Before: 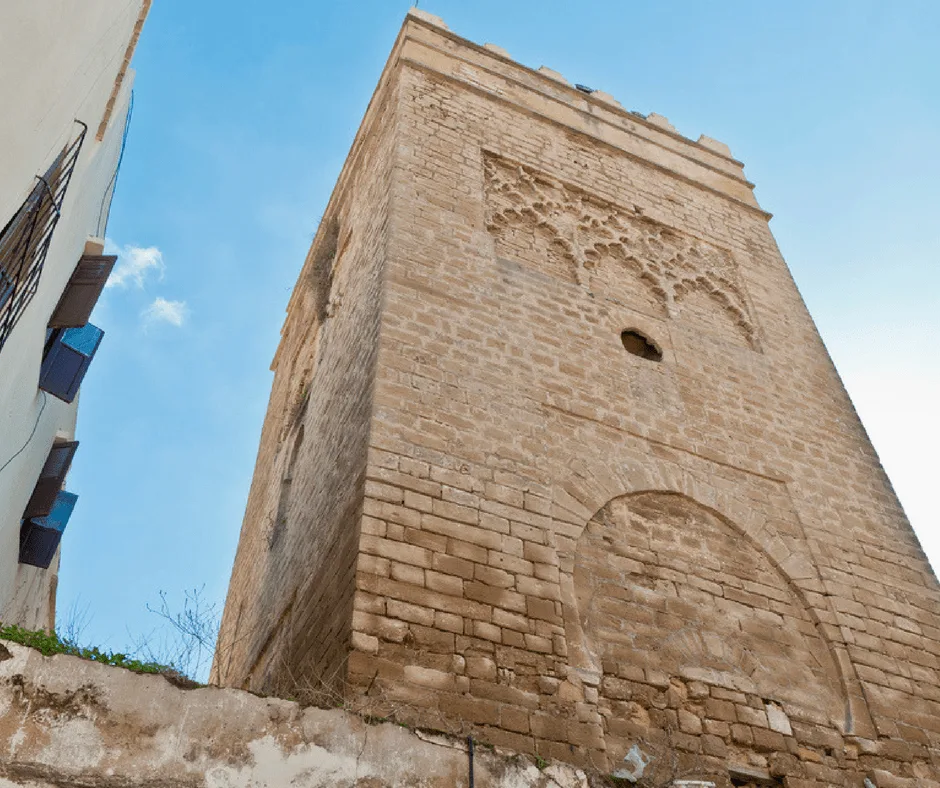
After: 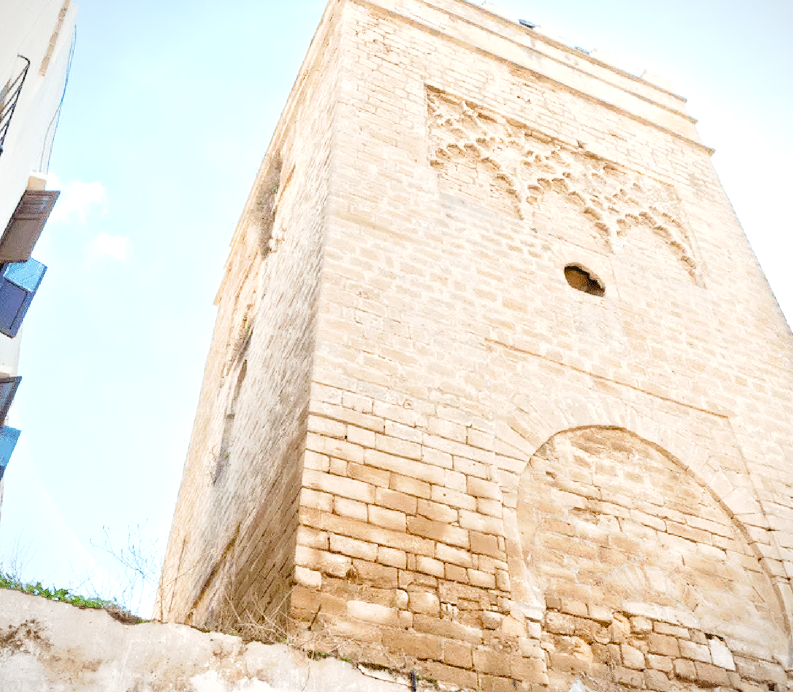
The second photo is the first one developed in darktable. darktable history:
crop: left 6.087%, top 8.346%, right 9.542%, bottom 3.72%
tone curve: curves: ch0 [(0, 0) (0.003, 0.003) (0.011, 0.01) (0.025, 0.023) (0.044, 0.041) (0.069, 0.064) (0.1, 0.094) (0.136, 0.143) (0.177, 0.205) (0.224, 0.281) (0.277, 0.367) (0.335, 0.457) (0.399, 0.542) (0.468, 0.629) (0.543, 0.711) (0.623, 0.788) (0.709, 0.863) (0.801, 0.912) (0.898, 0.955) (1, 1)], preserve colors none
vignetting: fall-off start 97.29%, fall-off radius 78.49%, width/height ratio 1.11, unbound false
exposure: black level correction 0, exposure 1.106 EV, compensate highlight preservation false
color balance rgb: perceptual saturation grading › global saturation 8.205%, perceptual saturation grading › shadows 3.133%, global vibrance -24.296%
